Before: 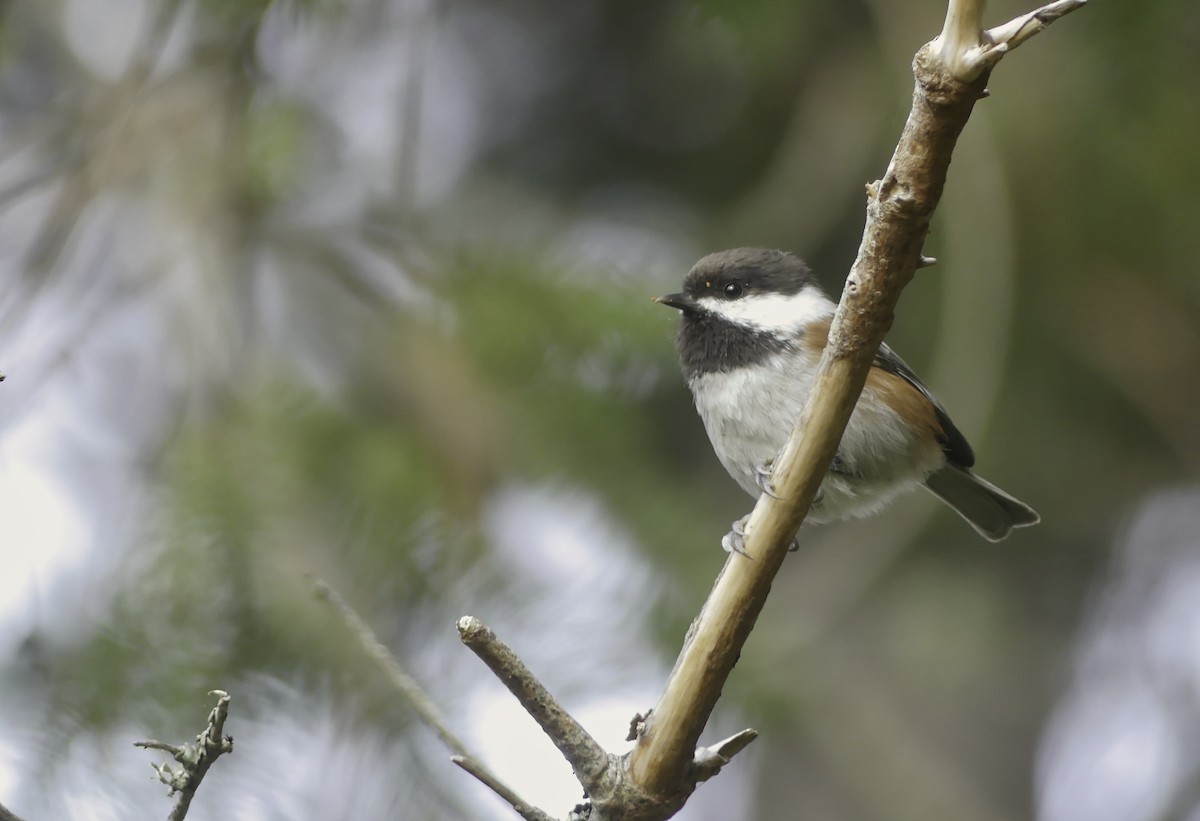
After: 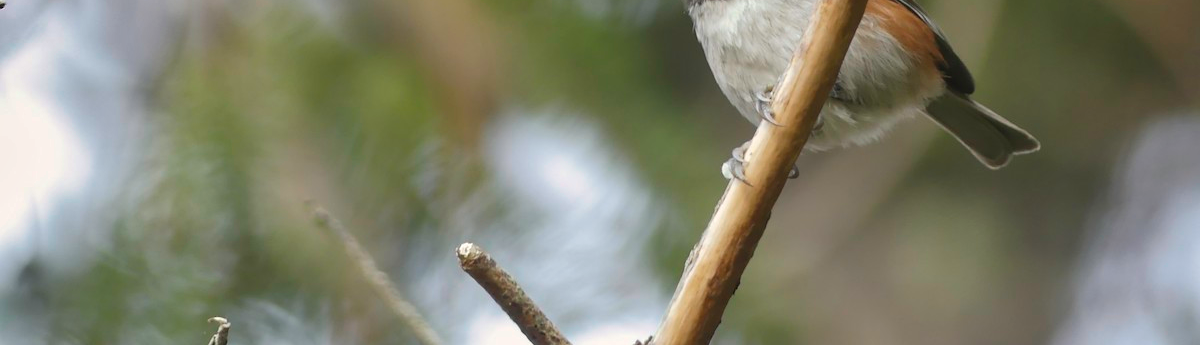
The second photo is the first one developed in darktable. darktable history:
crop: top 45.551%, bottom 12.262%
shadows and highlights: low approximation 0.01, soften with gaussian
exposure: exposure 0.15 EV, compensate highlight preservation false
